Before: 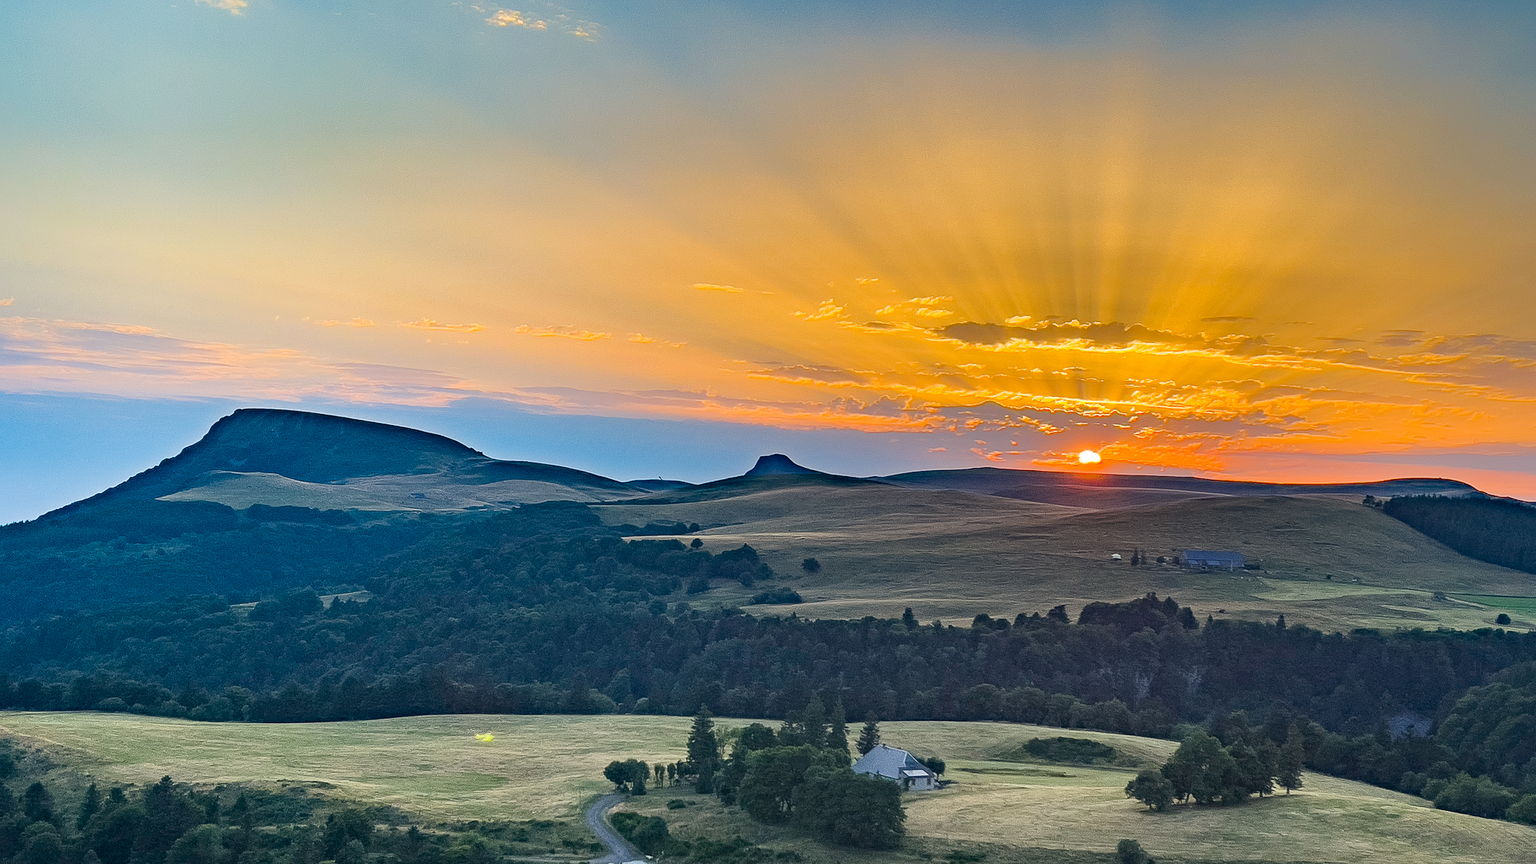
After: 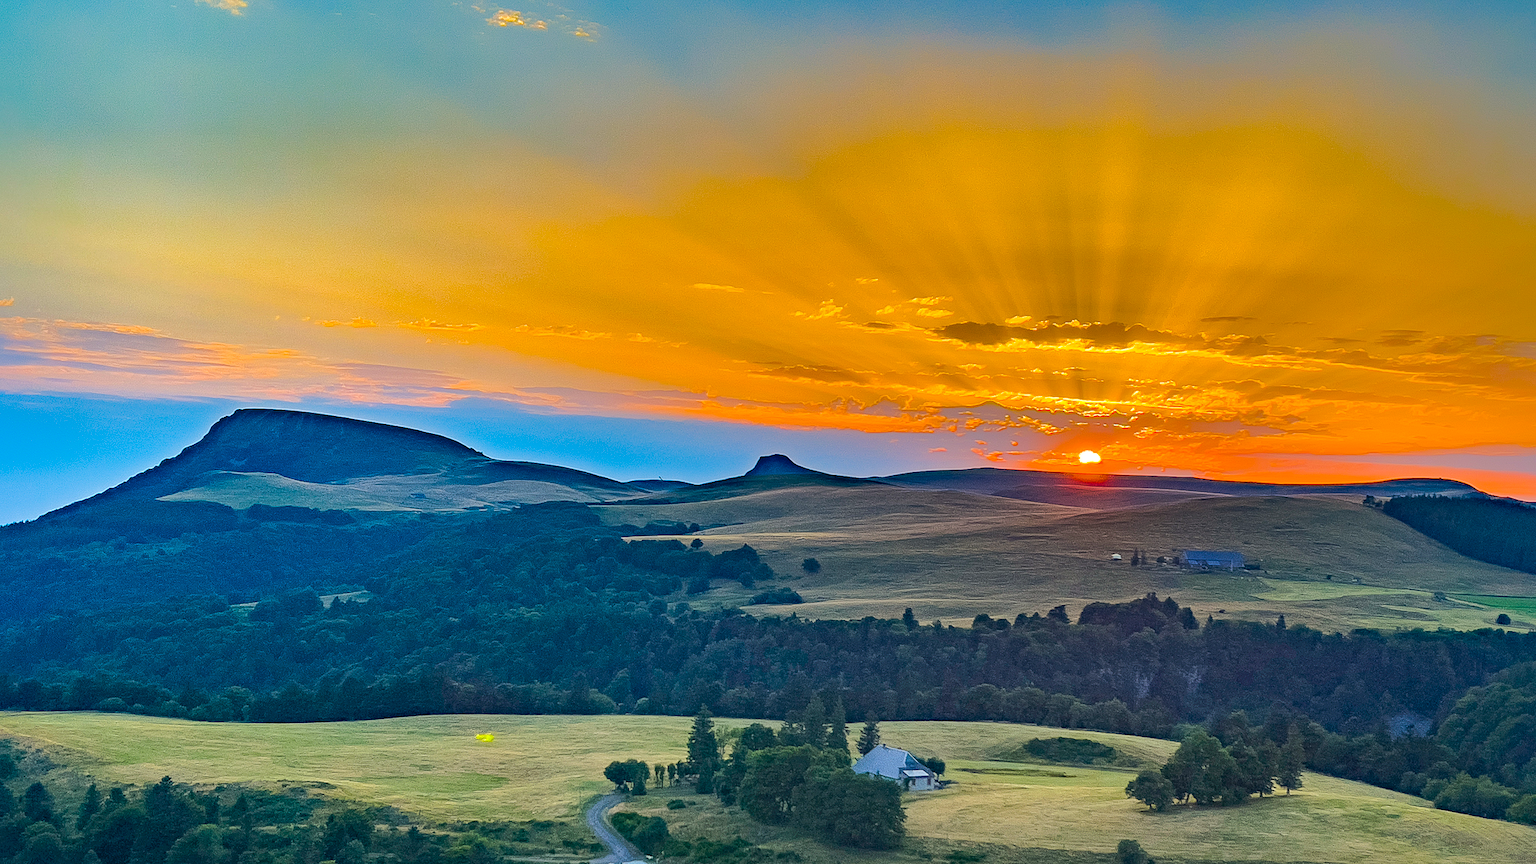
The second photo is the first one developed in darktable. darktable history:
color balance rgb: power › chroma 0.248%, power › hue 63.19°, perceptual saturation grading › global saturation 50.052%, perceptual brilliance grading › highlights 6.012%, perceptual brilliance grading › mid-tones 17.951%, perceptual brilliance grading › shadows -5.565%, global vibrance 20%
shadows and highlights: shadows 39.87, highlights -60.03
